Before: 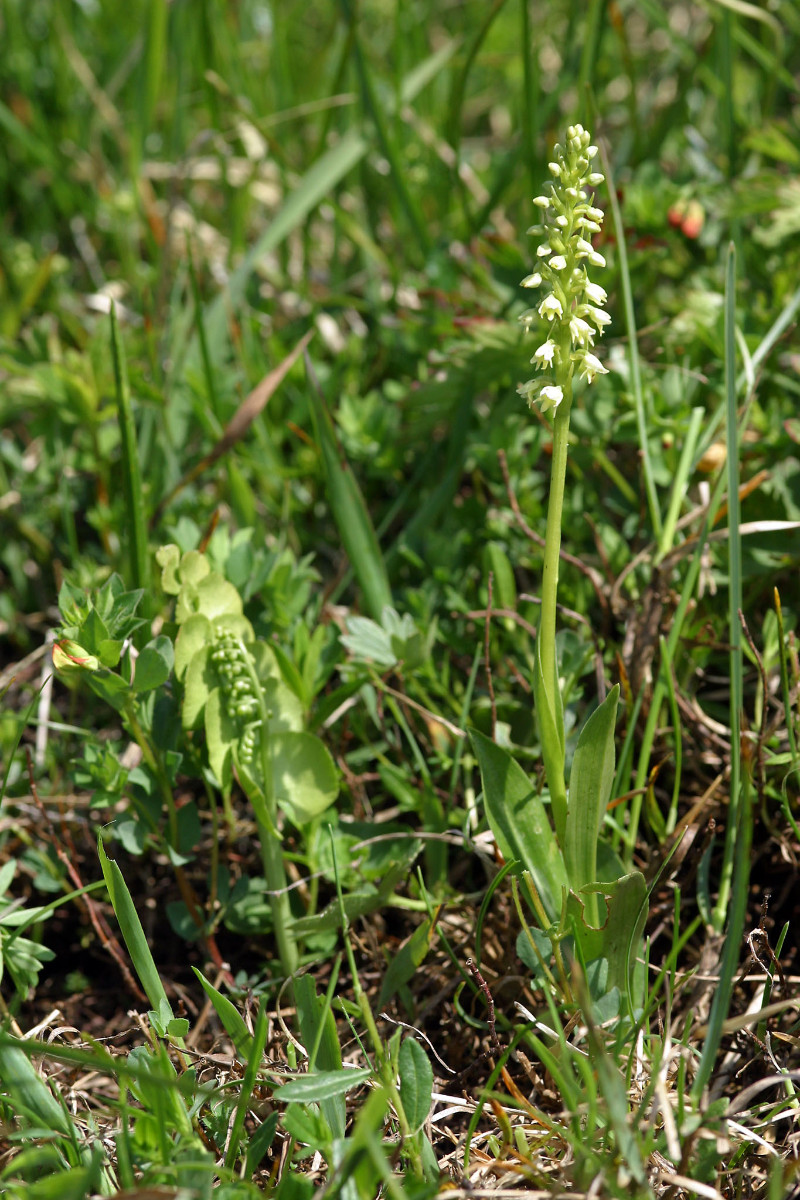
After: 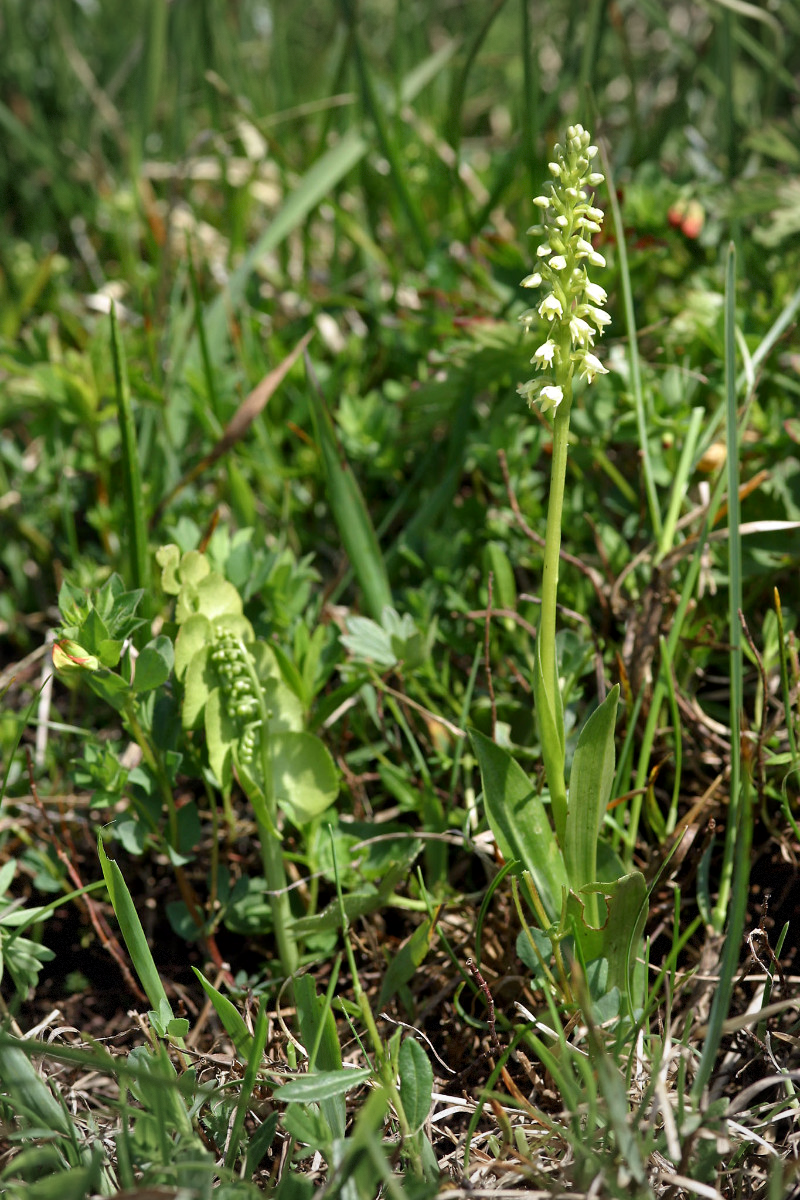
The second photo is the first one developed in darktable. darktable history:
vignetting: fall-off start 91%, fall-off radius 39.39%, brightness -0.182, saturation -0.3, width/height ratio 1.219, shape 1.3, dithering 8-bit output, unbound false
local contrast: mode bilateral grid, contrast 20, coarseness 50, detail 120%, midtone range 0.2
